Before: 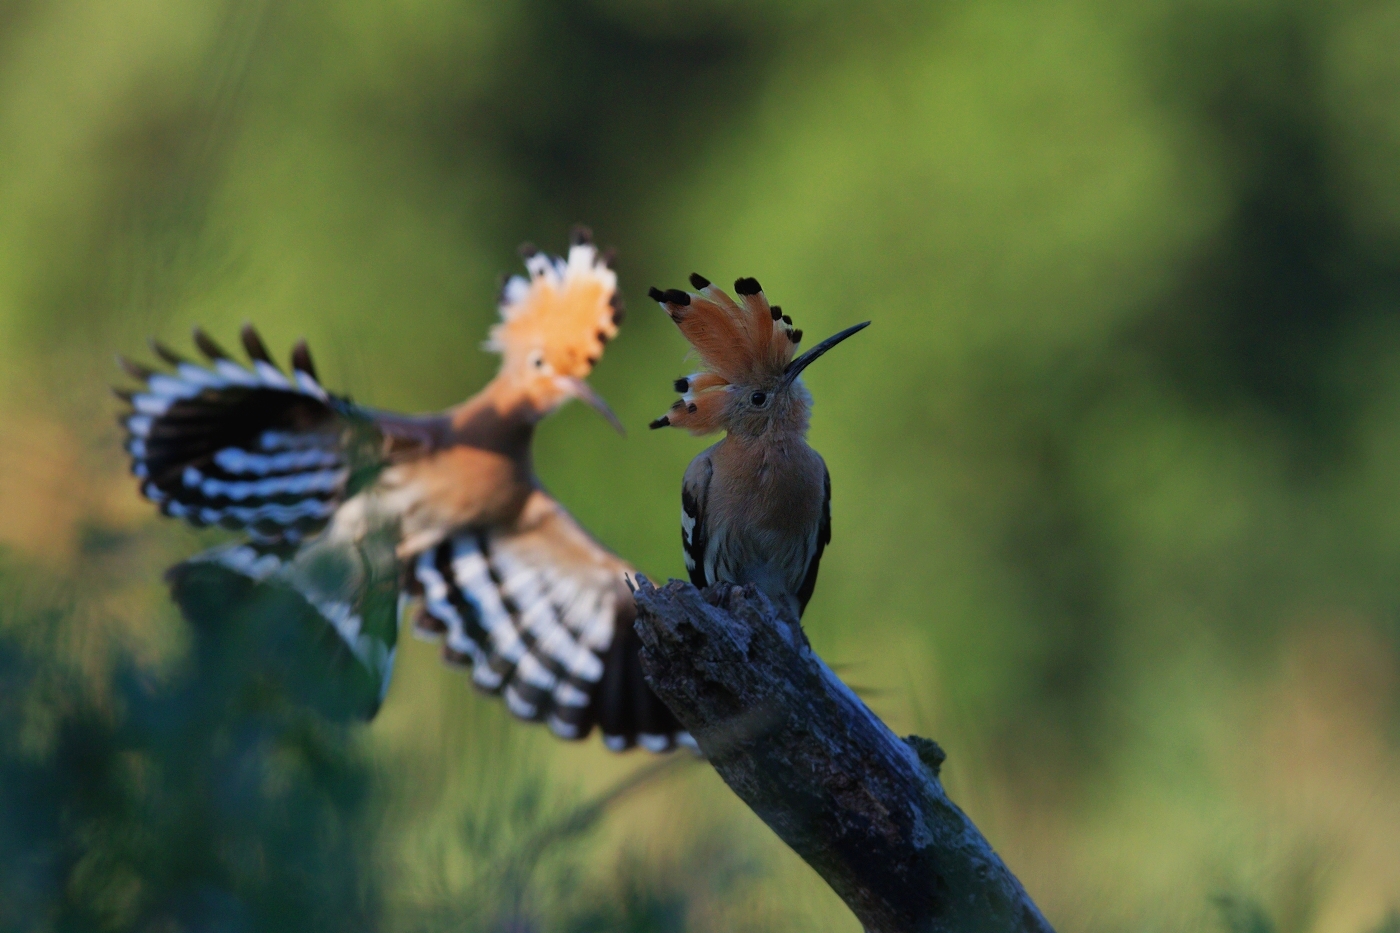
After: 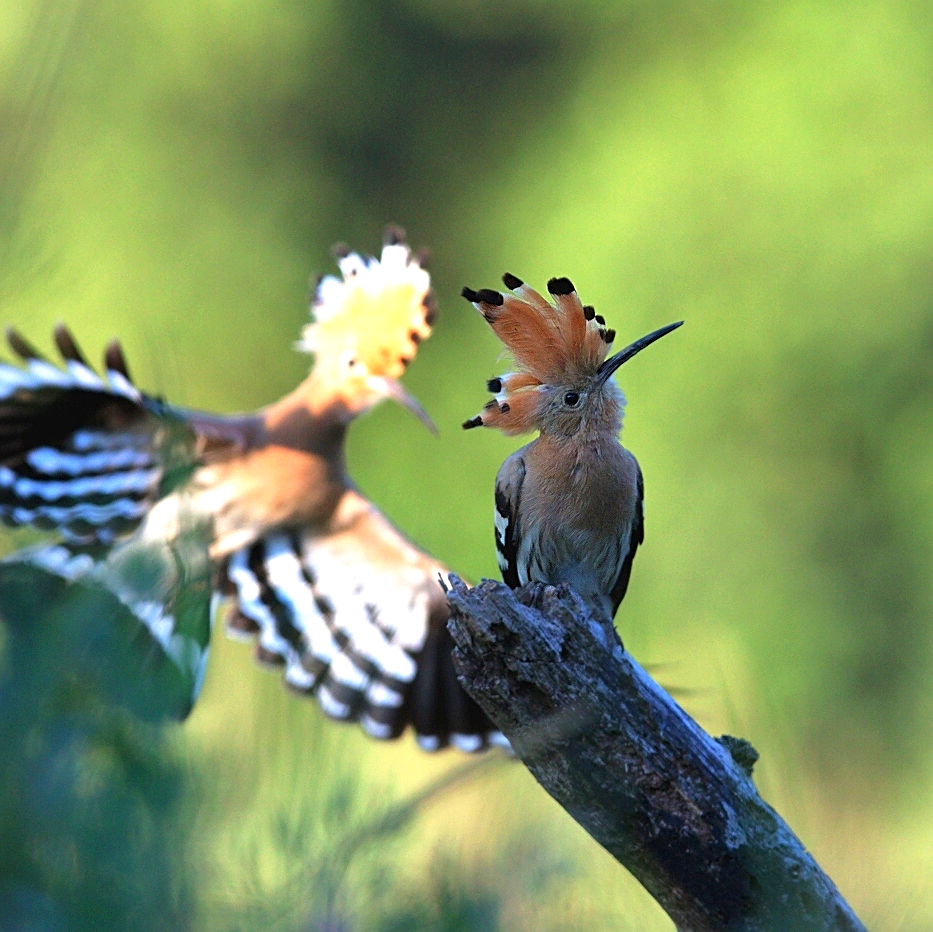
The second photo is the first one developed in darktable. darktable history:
sharpen: on, module defaults
crop and rotate: left 13.361%, right 19.982%
tone equalizer: mask exposure compensation -0.49 EV
exposure: black level correction 0.001, exposure 1.045 EV, compensate exposure bias true, compensate highlight preservation false
